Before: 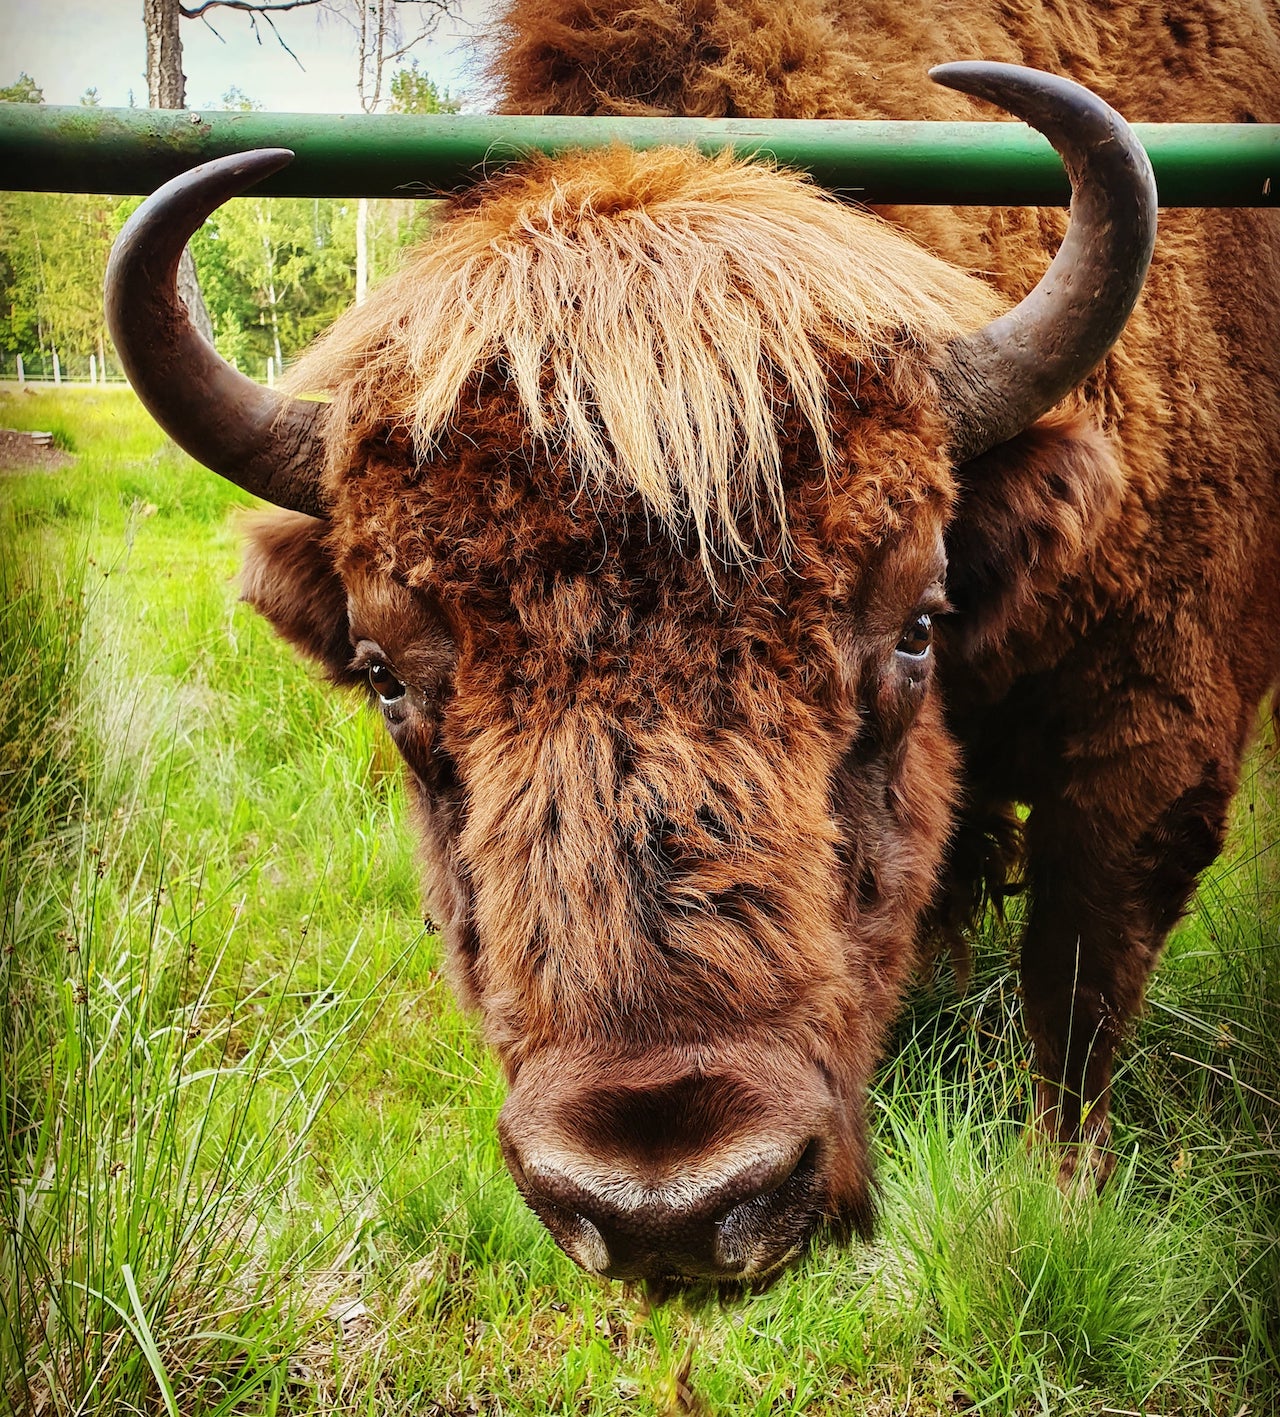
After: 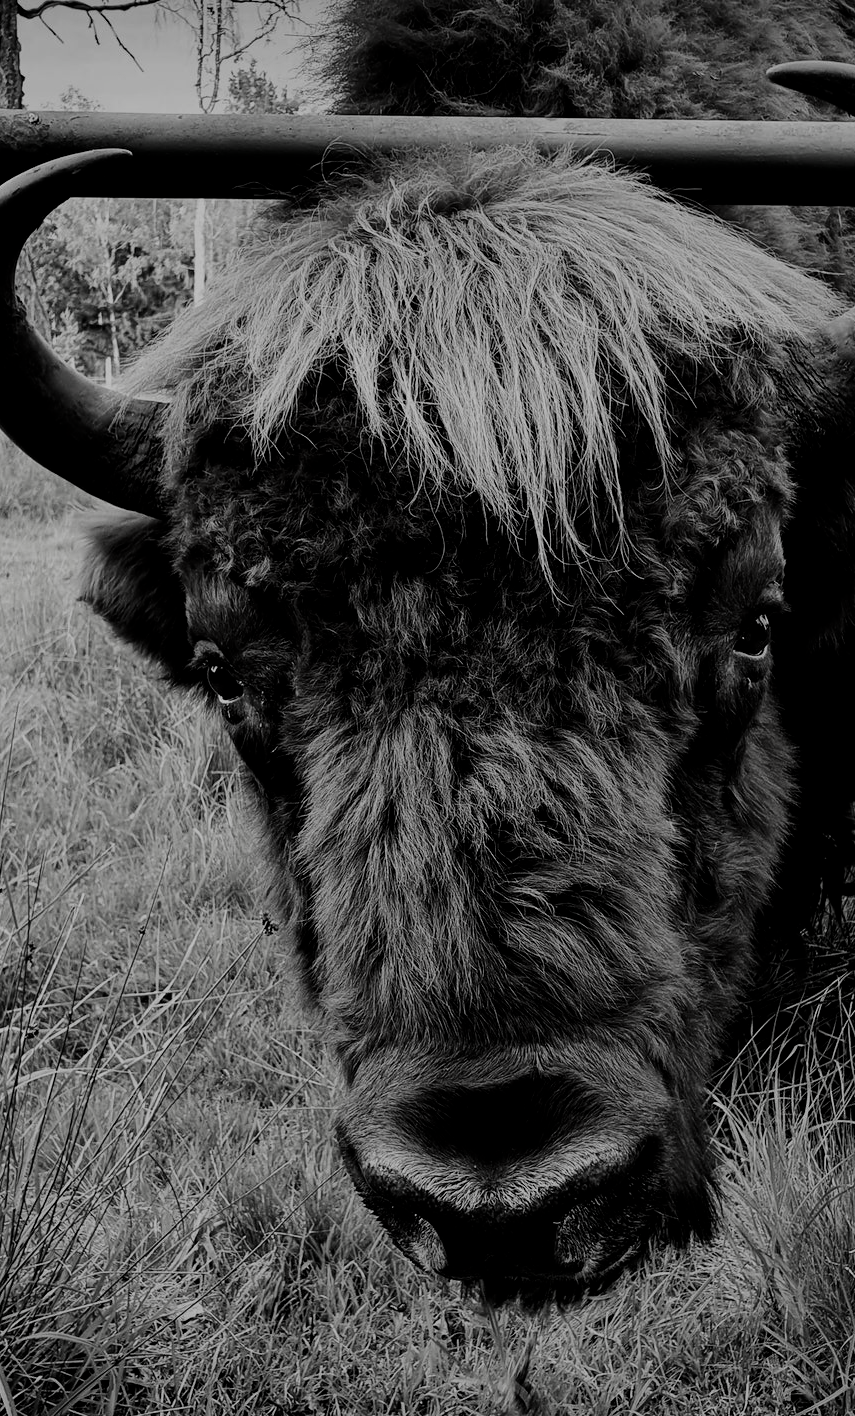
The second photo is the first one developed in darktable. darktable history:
vignetting: fall-off radius 100.06%, brightness -0.183, saturation -0.29, width/height ratio 1.342
crop and rotate: left 12.666%, right 20.494%
exposure: compensate exposure bias true, compensate highlight preservation false
filmic rgb: black relative exposure -5.05 EV, white relative exposure 3.95 EV, hardness 2.9, contrast 1.3
contrast brightness saturation: contrast -0.027, brightness -0.595, saturation -0.988
